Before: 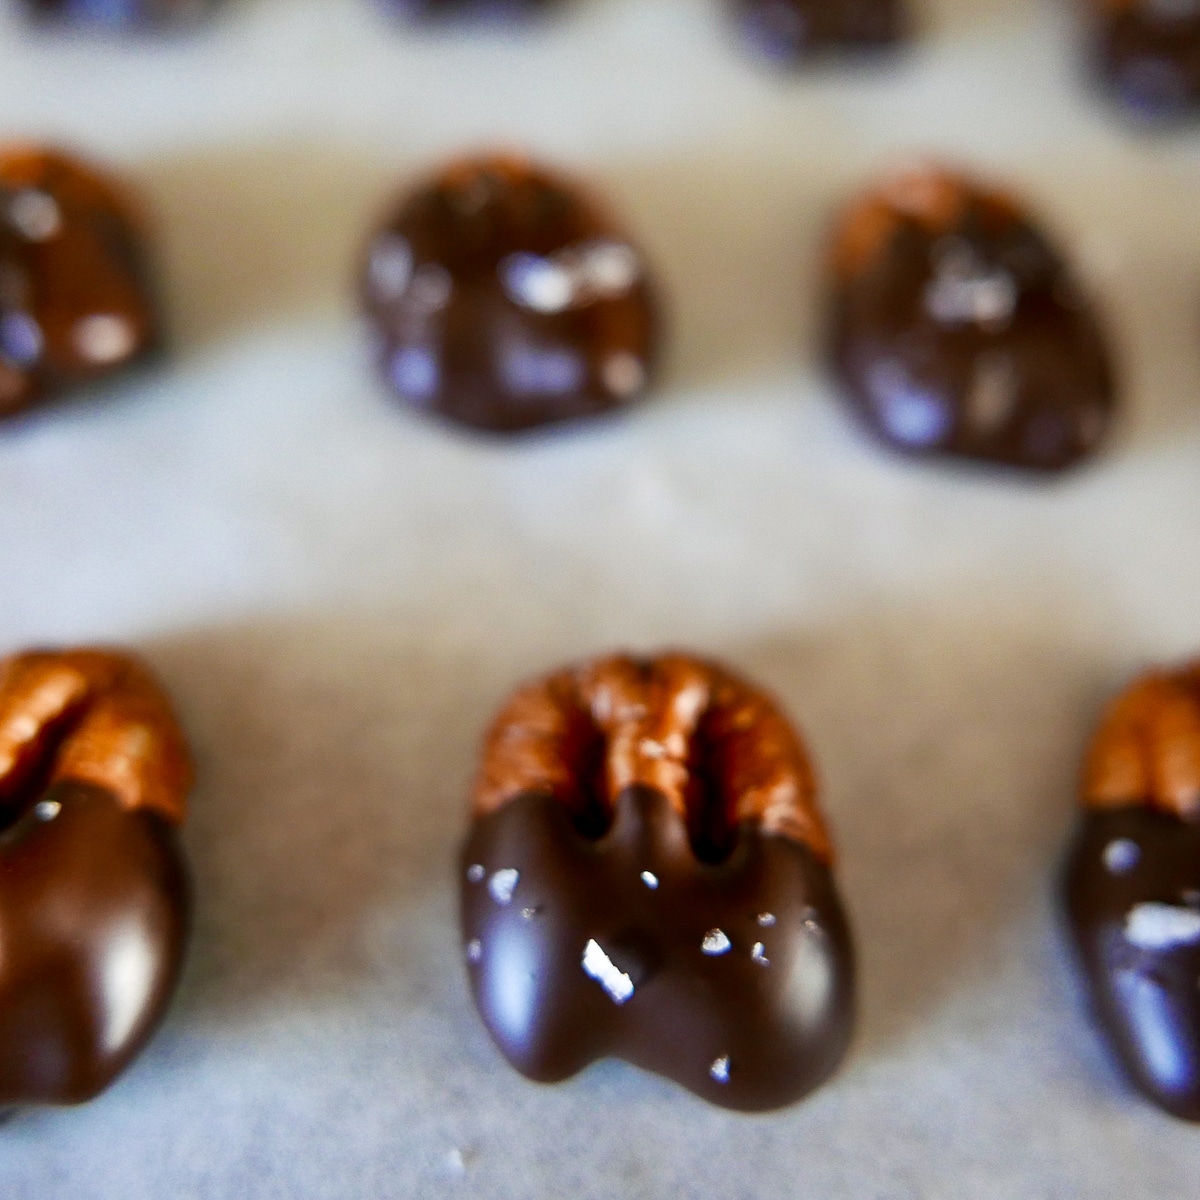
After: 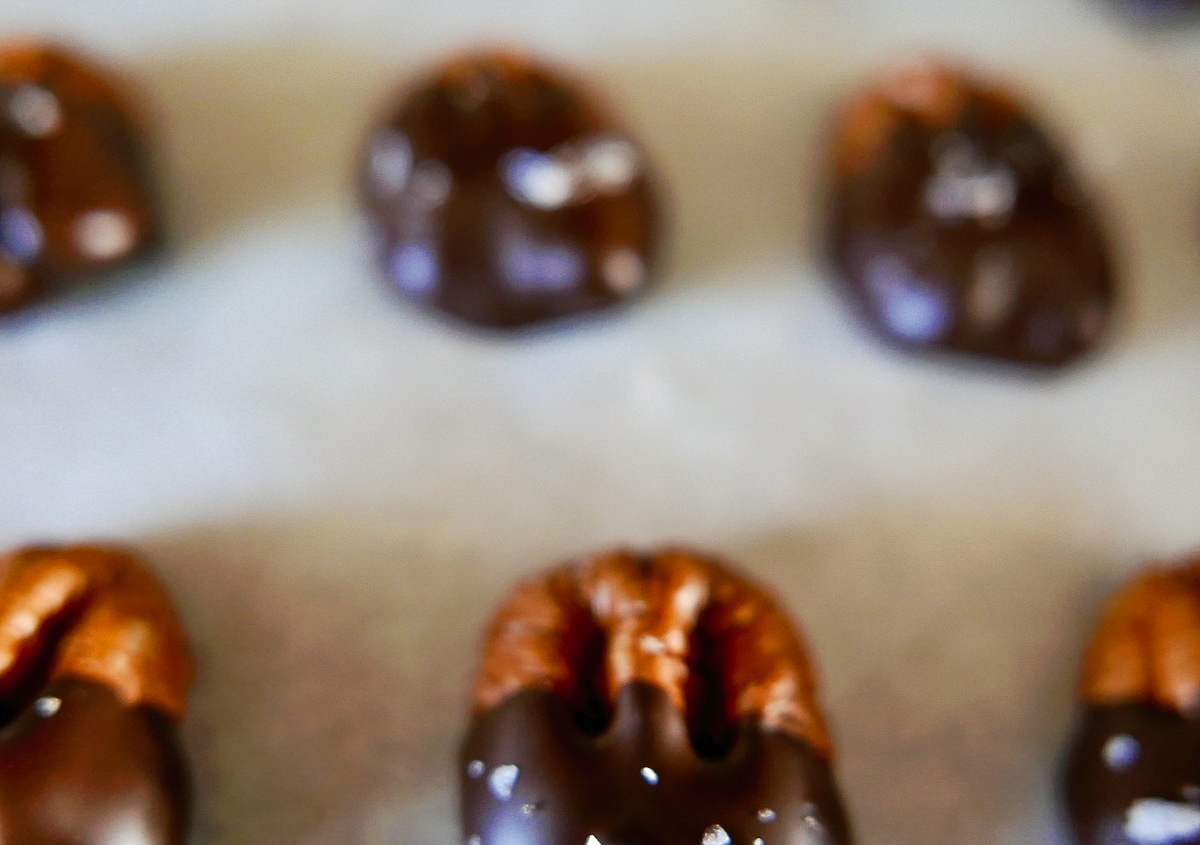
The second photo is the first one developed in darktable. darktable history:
crop and rotate: top 8.674%, bottom 20.885%
tone curve: curves: ch0 [(0, 0) (0.003, 0.012) (0.011, 0.015) (0.025, 0.027) (0.044, 0.045) (0.069, 0.064) (0.1, 0.093) (0.136, 0.133) (0.177, 0.177) (0.224, 0.221) (0.277, 0.272) (0.335, 0.342) (0.399, 0.398) (0.468, 0.462) (0.543, 0.547) (0.623, 0.624) (0.709, 0.711) (0.801, 0.792) (0.898, 0.889) (1, 1)], preserve colors none
